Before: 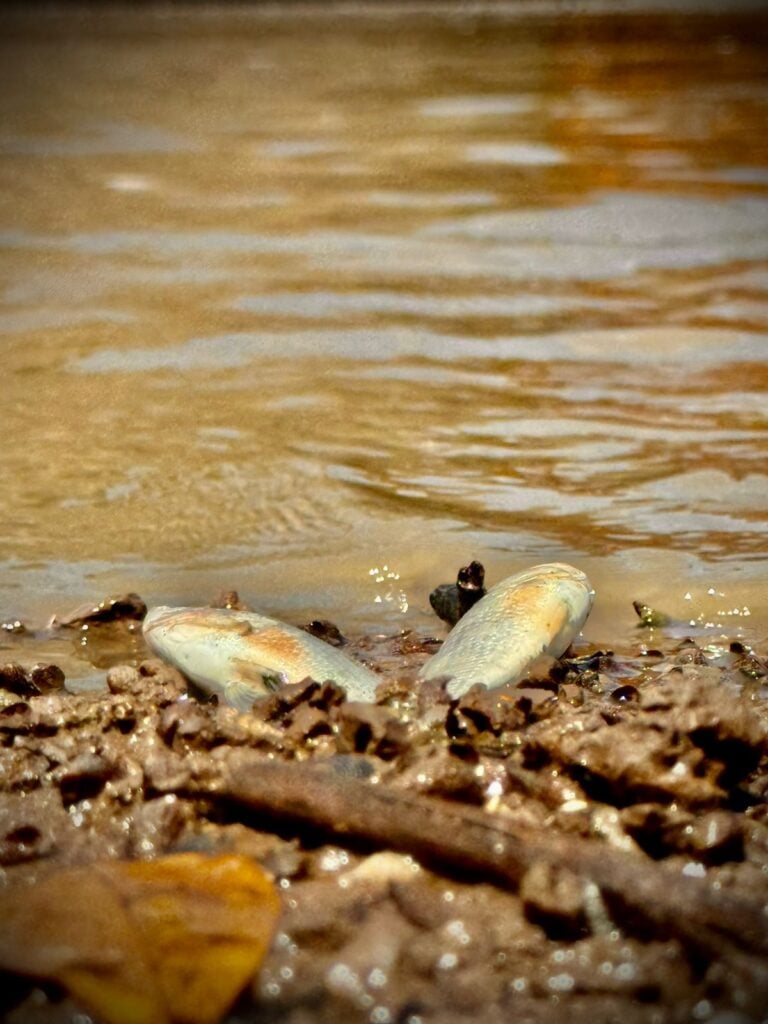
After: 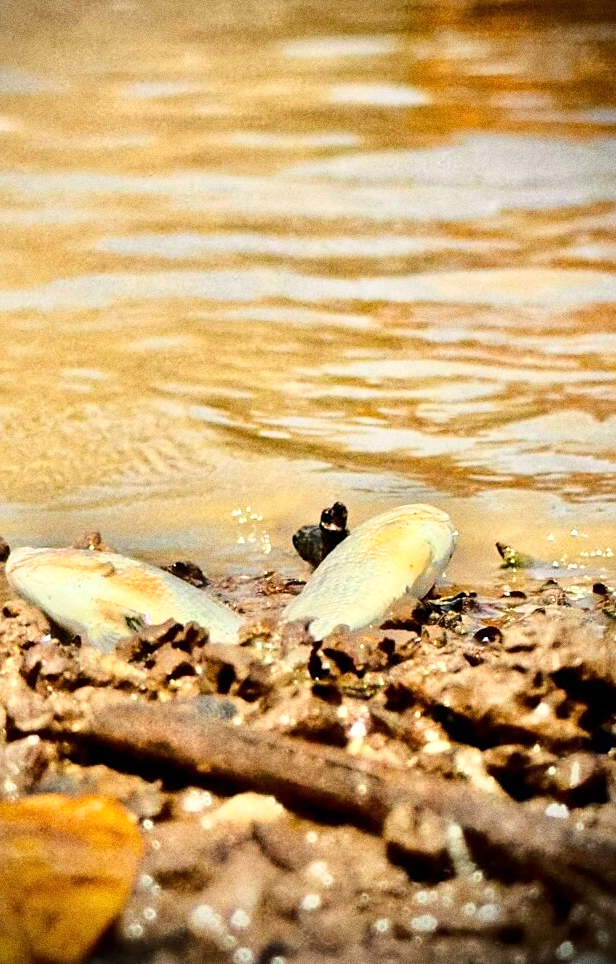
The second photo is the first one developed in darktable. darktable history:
sharpen: on, module defaults
base curve: curves: ch0 [(0, 0) (0.032, 0.037) (0.105, 0.228) (0.435, 0.76) (0.856, 0.983) (1, 1)]
crop and rotate: left 17.959%, top 5.771%, right 1.742%
grain: coarseness 0.09 ISO, strength 40%
